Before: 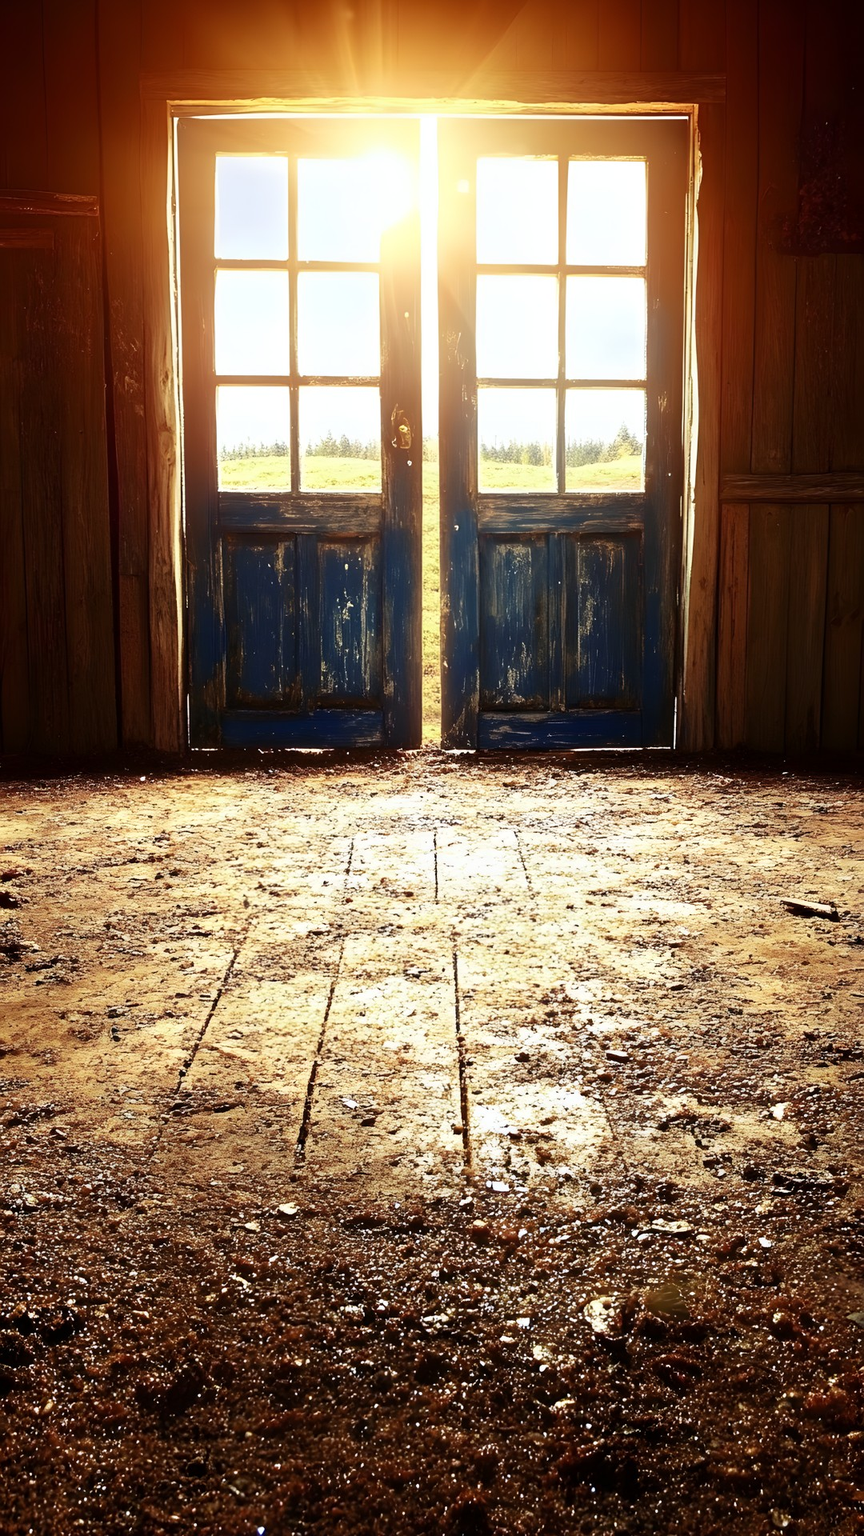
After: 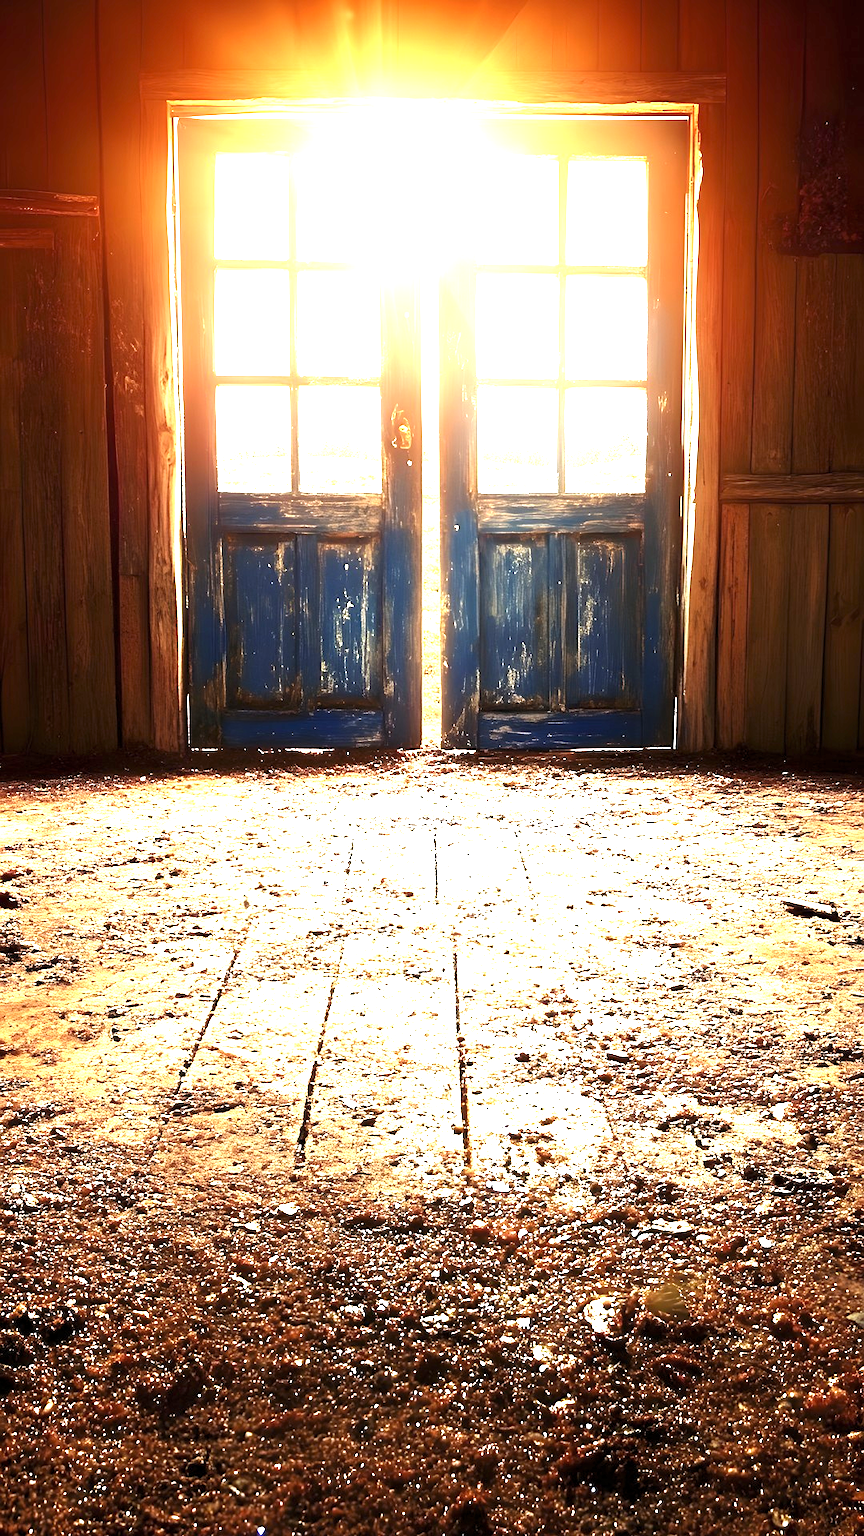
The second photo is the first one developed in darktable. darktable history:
levels: levels [0.016, 0.484, 0.953]
exposure: black level correction 0, exposure 1.5 EV, compensate exposure bias true, compensate highlight preservation false
